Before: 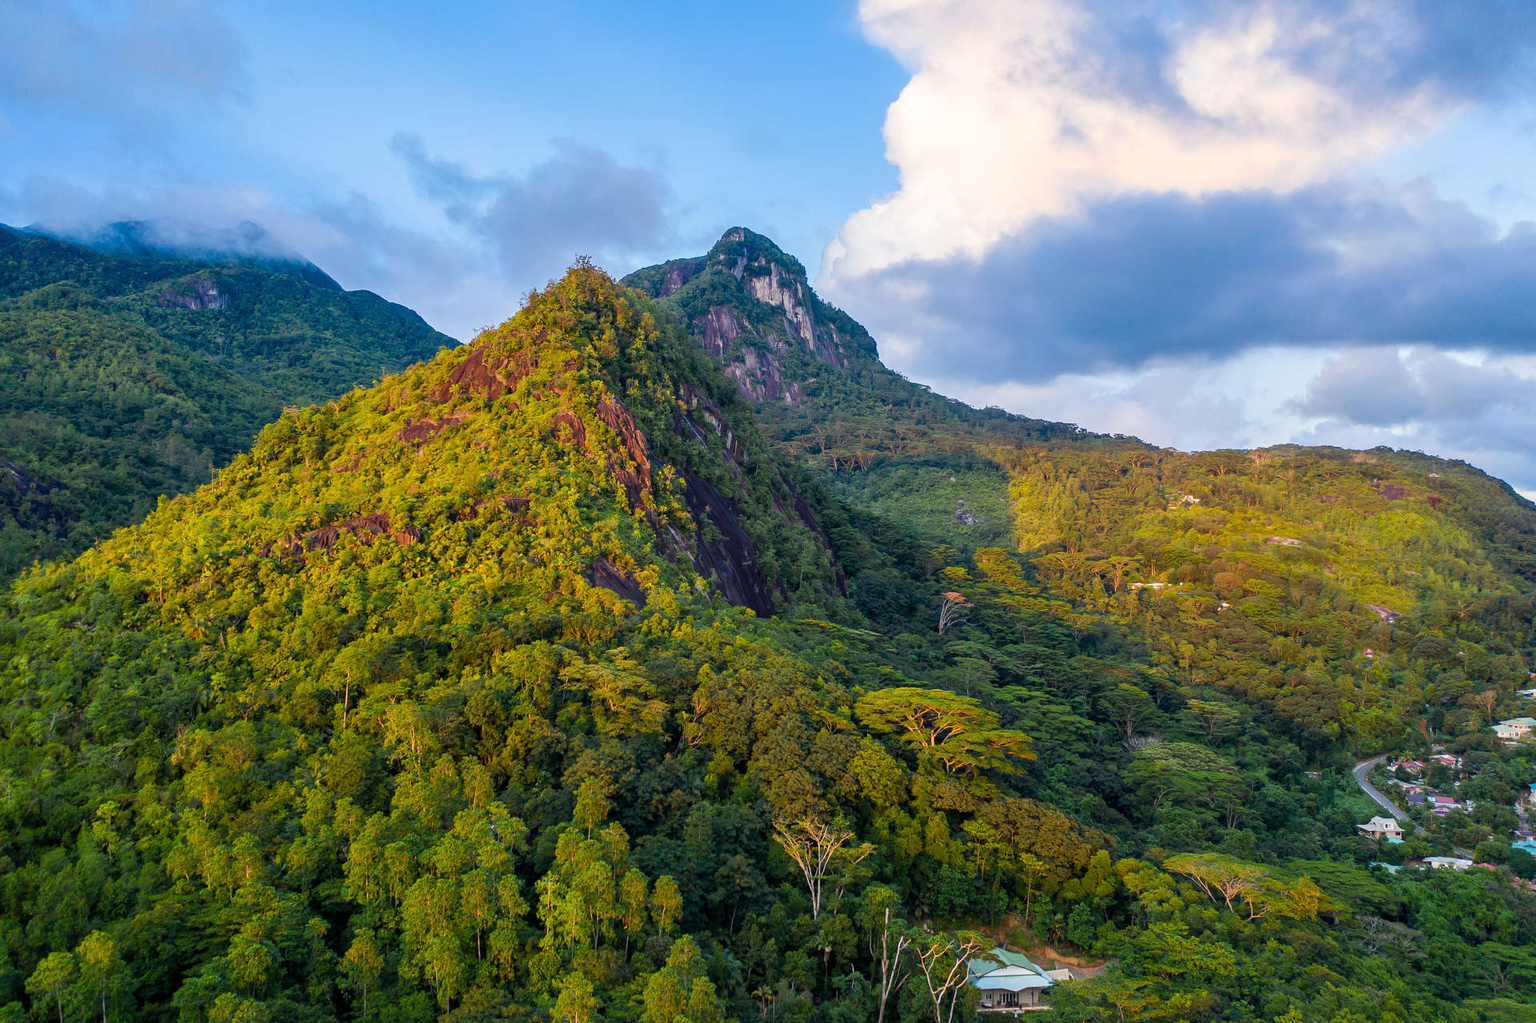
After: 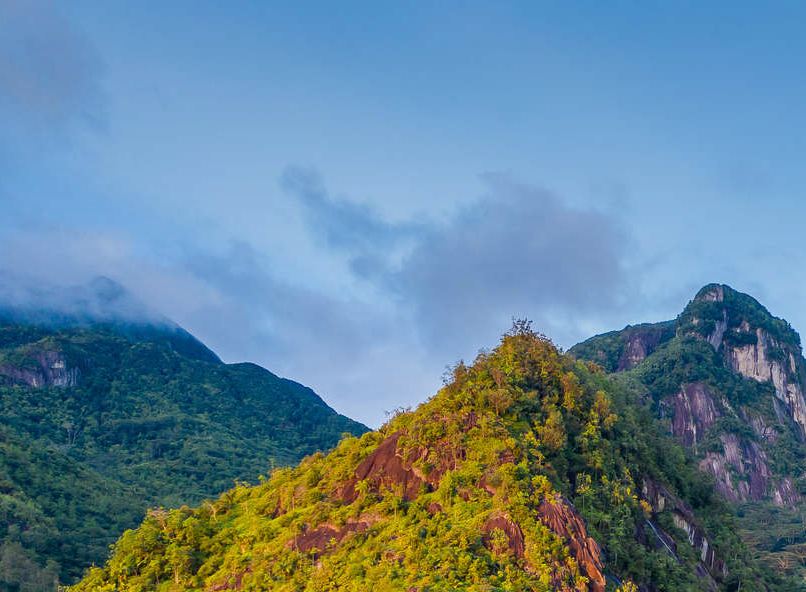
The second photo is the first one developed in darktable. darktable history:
graduated density: on, module defaults
crop and rotate: left 10.817%, top 0.062%, right 47.194%, bottom 53.626%
